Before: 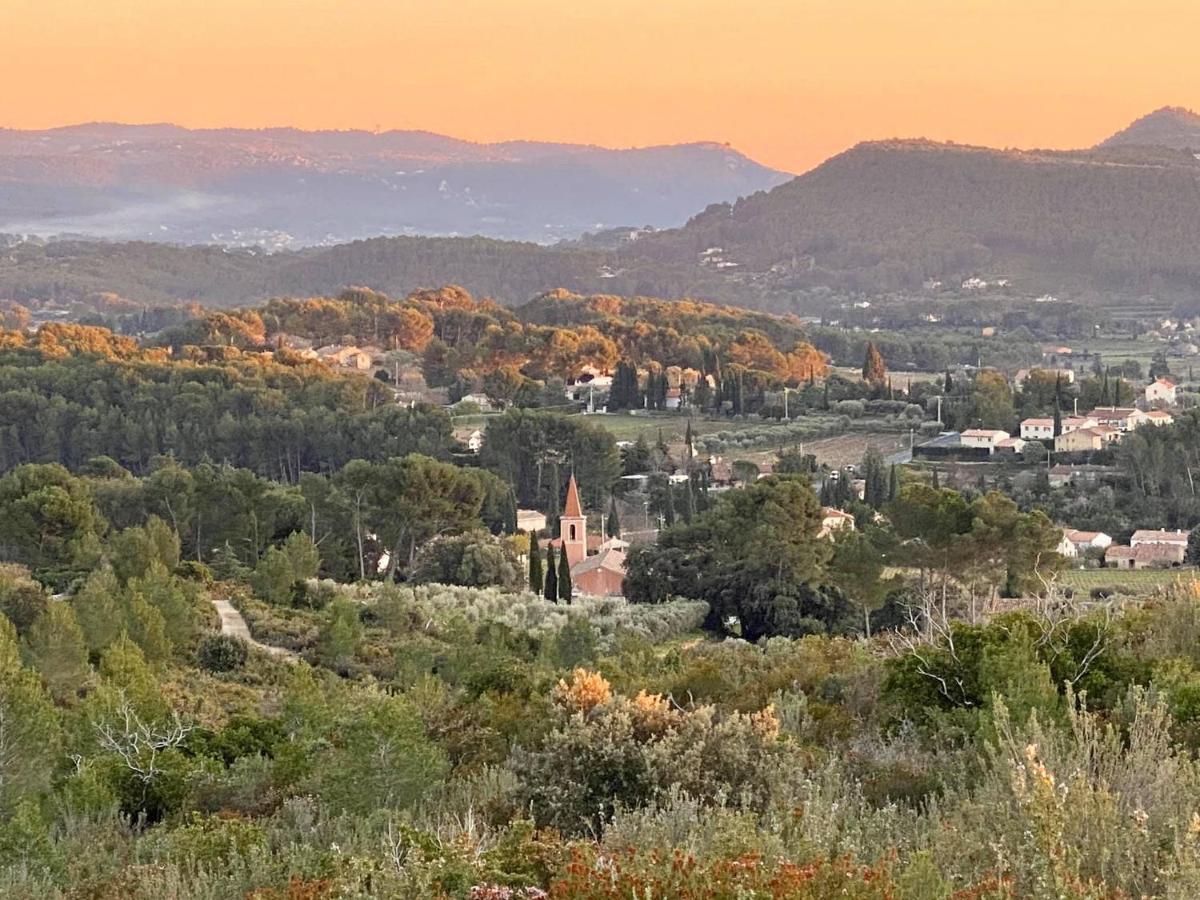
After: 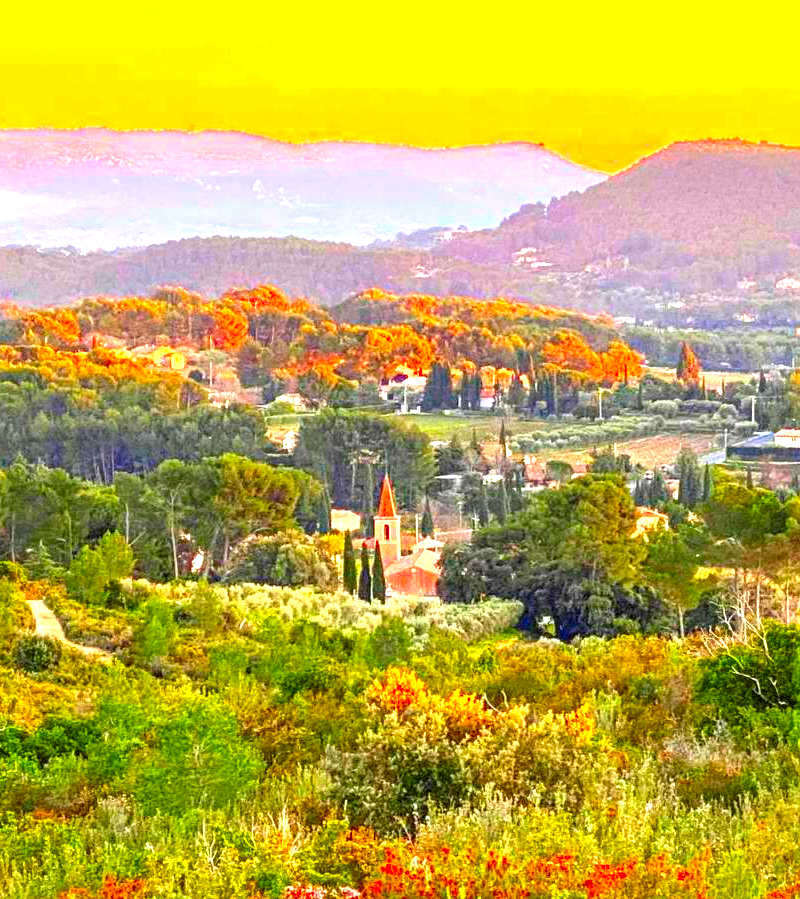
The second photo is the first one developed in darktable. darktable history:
exposure: black level correction 0, exposure 1.2 EV, compensate highlight preservation false
crop and rotate: left 15.546%, right 17.787%
color correction: saturation 3
local contrast: on, module defaults
